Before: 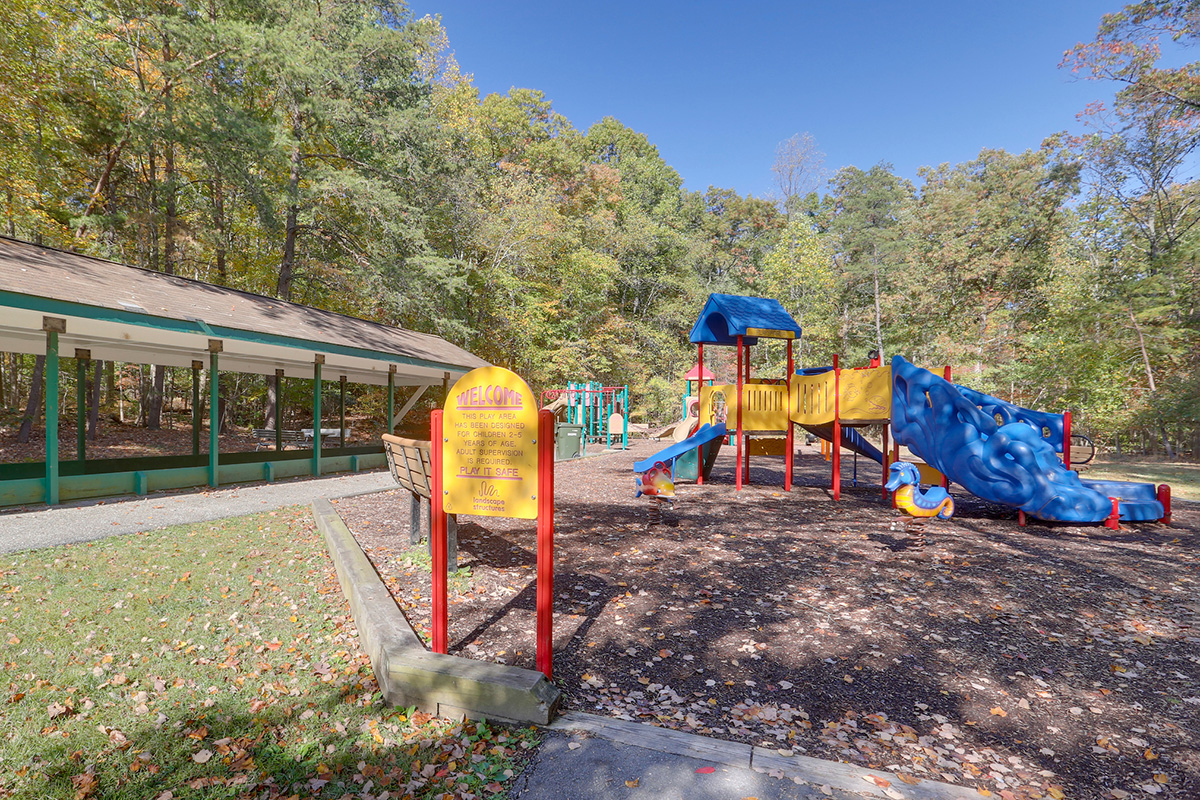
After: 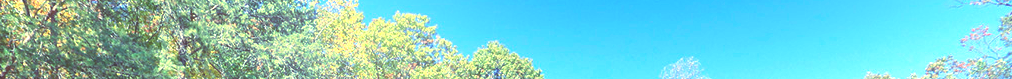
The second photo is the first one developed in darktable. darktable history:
bloom: size 15%, threshold 97%, strength 7%
crop and rotate: left 9.644%, top 9.491%, right 6.021%, bottom 80.509%
exposure: black level correction 0.008, exposure 0.979 EV, compensate highlight preservation false
white balance: red 1.045, blue 0.932
rgb curve: curves: ch0 [(0, 0.186) (0.314, 0.284) (0.576, 0.466) (0.805, 0.691) (0.936, 0.886)]; ch1 [(0, 0.186) (0.314, 0.284) (0.581, 0.534) (0.771, 0.746) (0.936, 0.958)]; ch2 [(0, 0.216) (0.275, 0.39) (1, 1)], mode RGB, independent channels, compensate middle gray true, preserve colors none
